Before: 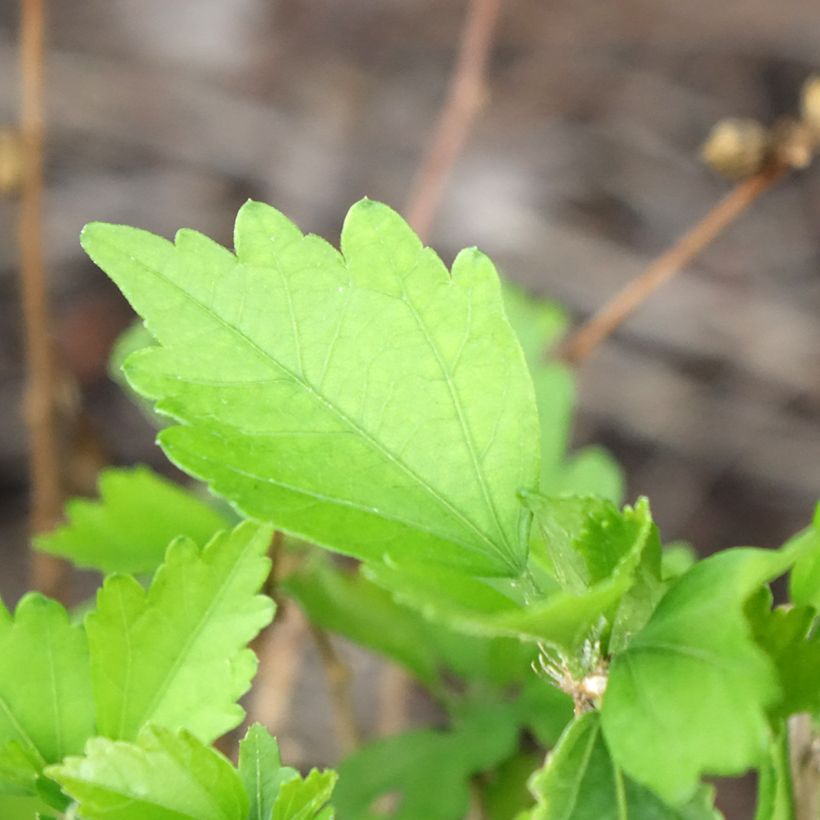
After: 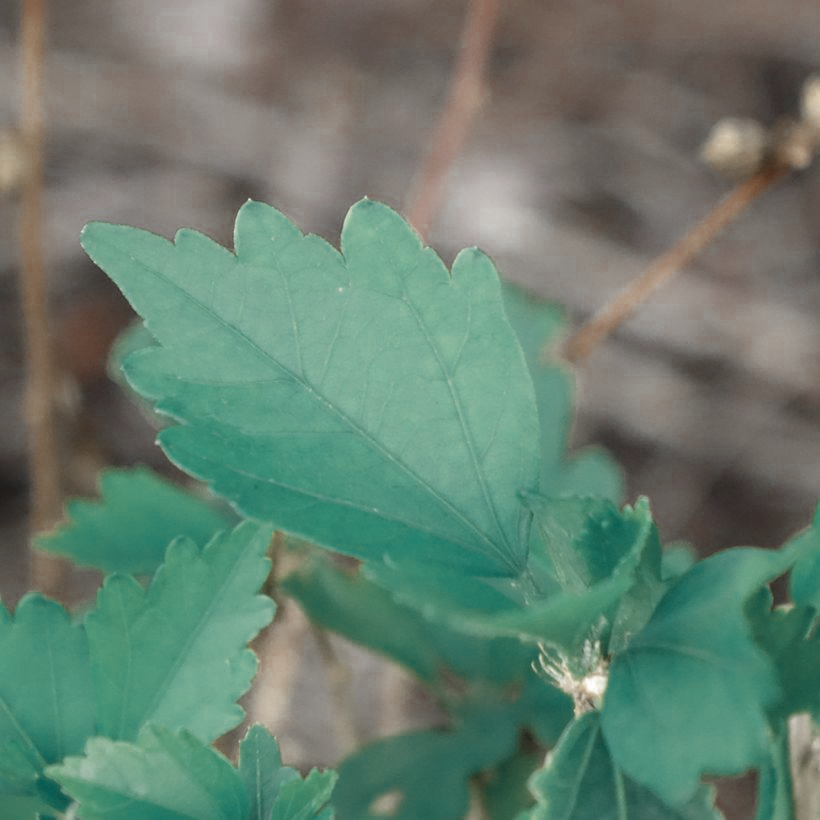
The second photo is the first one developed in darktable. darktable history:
color zones: curves: ch0 [(0, 0.5) (0.125, 0.4) (0.25, 0.5) (0.375, 0.4) (0.5, 0.4) (0.625, 0.35) (0.75, 0.35) (0.875, 0.5)]; ch1 [(0, 0.35) (0.125, 0.45) (0.25, 0.35) (0.375, 0.35) (0.5, 0.35) (0.625, 0.35) (0.75, 0.45) (0.875, 0.35)]; ch2 [(0, 0.6) (0.125, 0.5) (0.25, 0.5) (0.375, 0.6) (0.5, 0.6) (0.625, 0.5) (0.75, 0.5) (0.875, 0.5)], mix 101.93%
